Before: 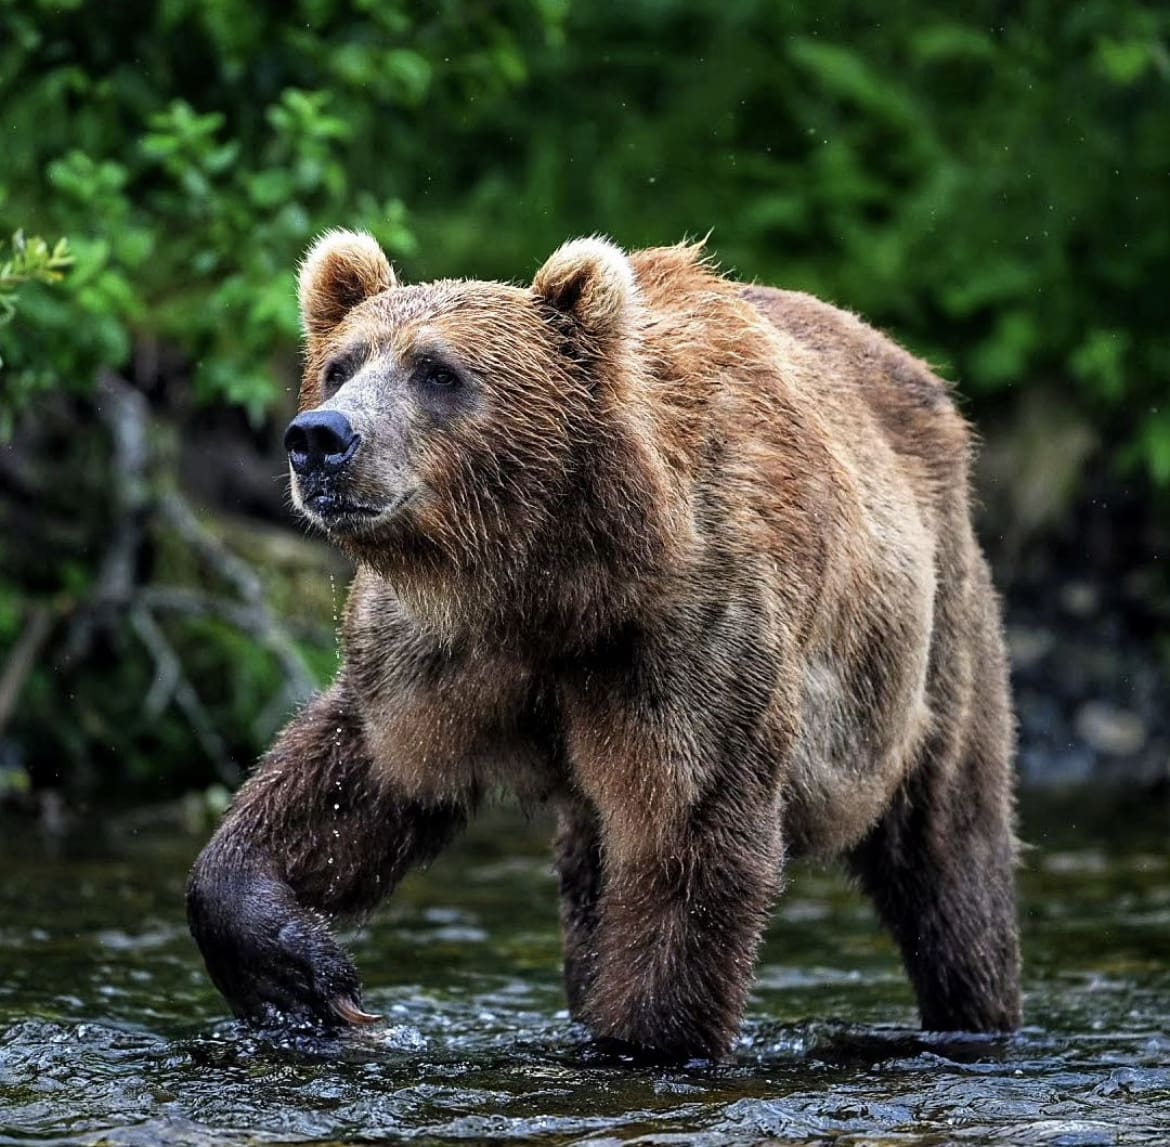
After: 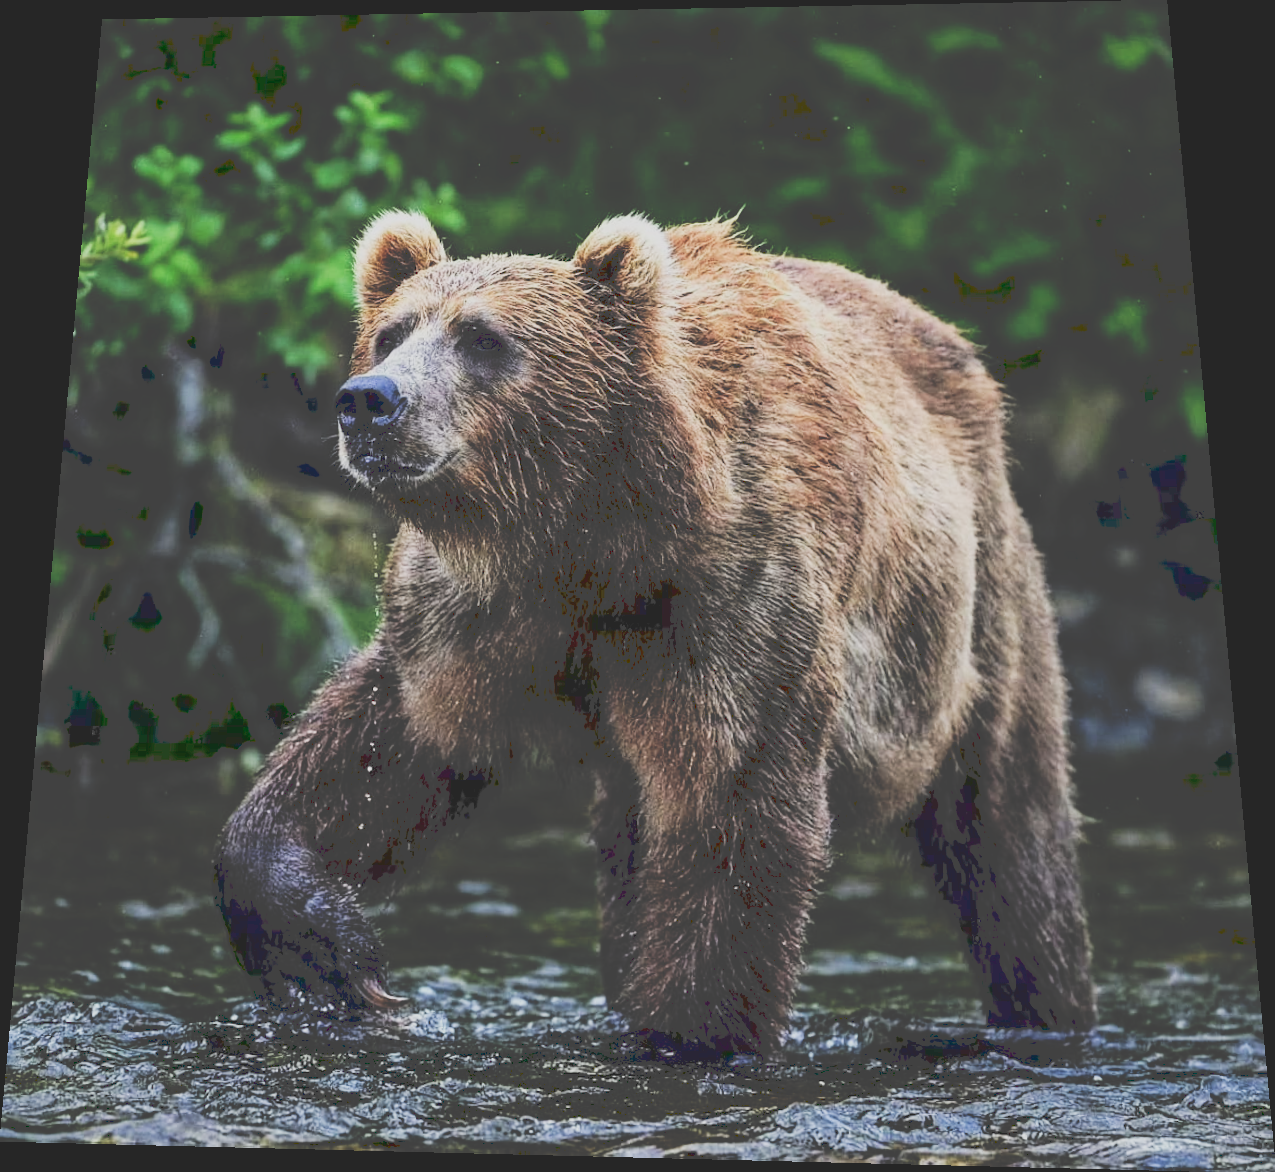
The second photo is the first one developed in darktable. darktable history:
rotate and perspective: rotation 0.128°, lens shift (vertical) -0.181, lens shift (horizontal) -0.044, shear 0.001, automatic cropping off
filmic rgb: black relative exposure -7.65 EV, white relative exposure 4.56 EV, hardness 3.61, contrast 1.05
tone curve: curves: ch0 [(0, 0) (0.003, 0.273) (0.011, 0.276) (0.025, 0.276) (0.044, 0.28) (0.069, 0.283) (0.1, 0.288) (0.136, 0.293) (0.177, 0.302) (0.224, 0.321) (0.277, 0.349) (0.335, 0.393) (0.399, 0.448) (0.468, 0.51) (0.543, 0.589) (0.623, 0.677) (0.709, 0.761) (0.801, 0.839) (0.898, 0.909) (1, 1)], preserve colors none
